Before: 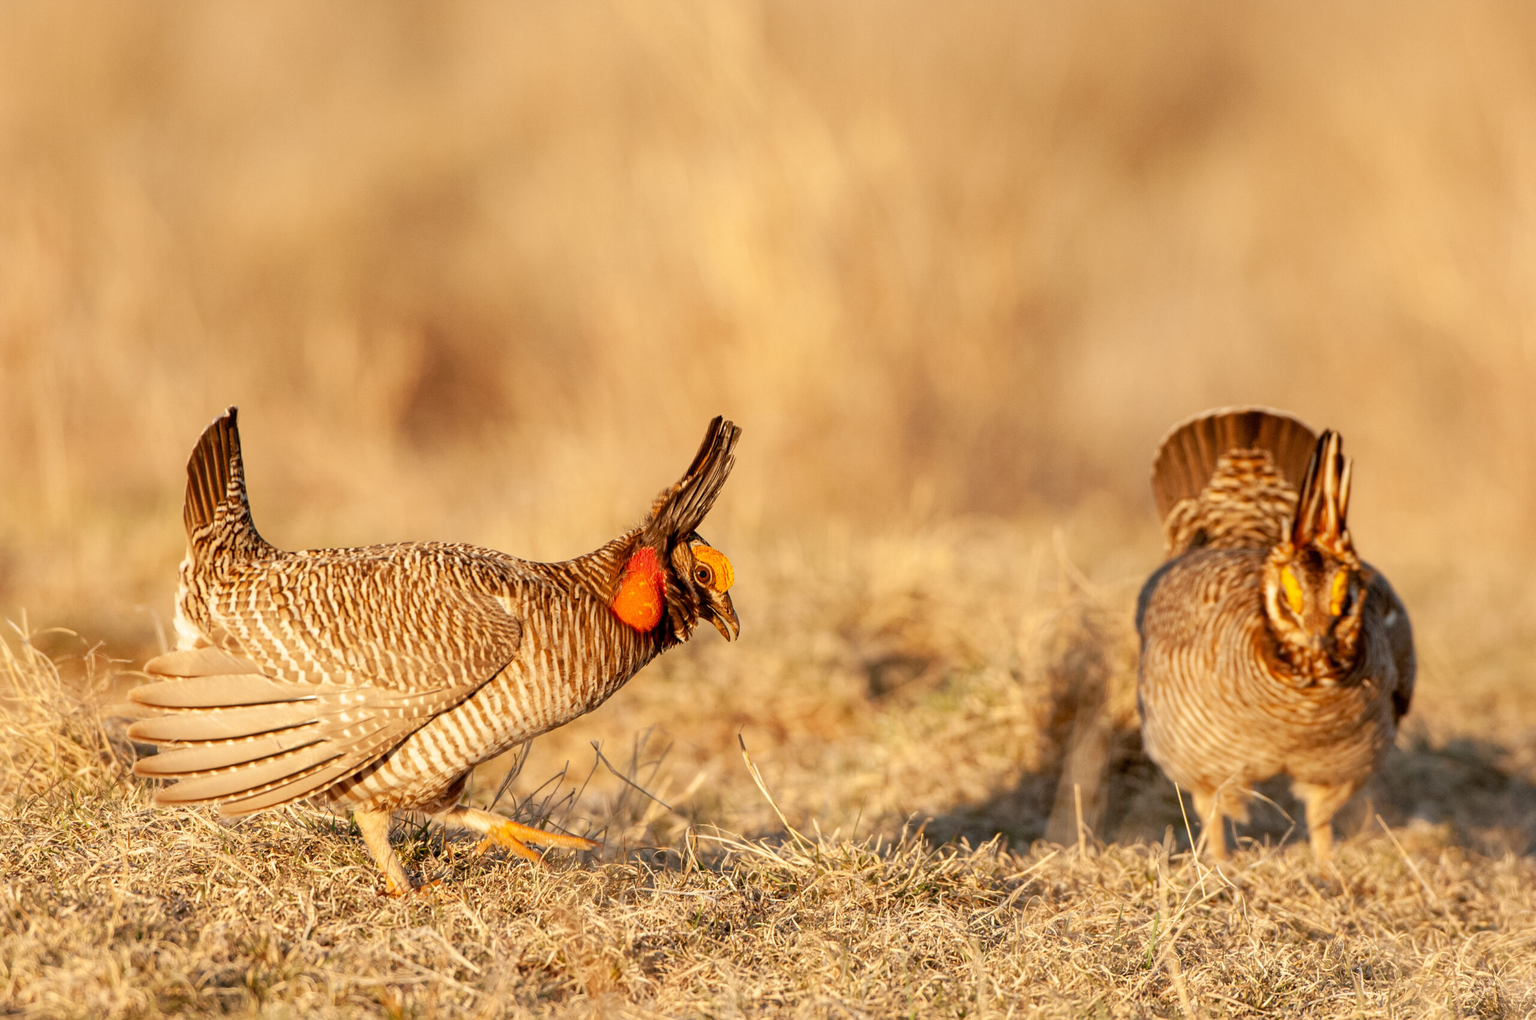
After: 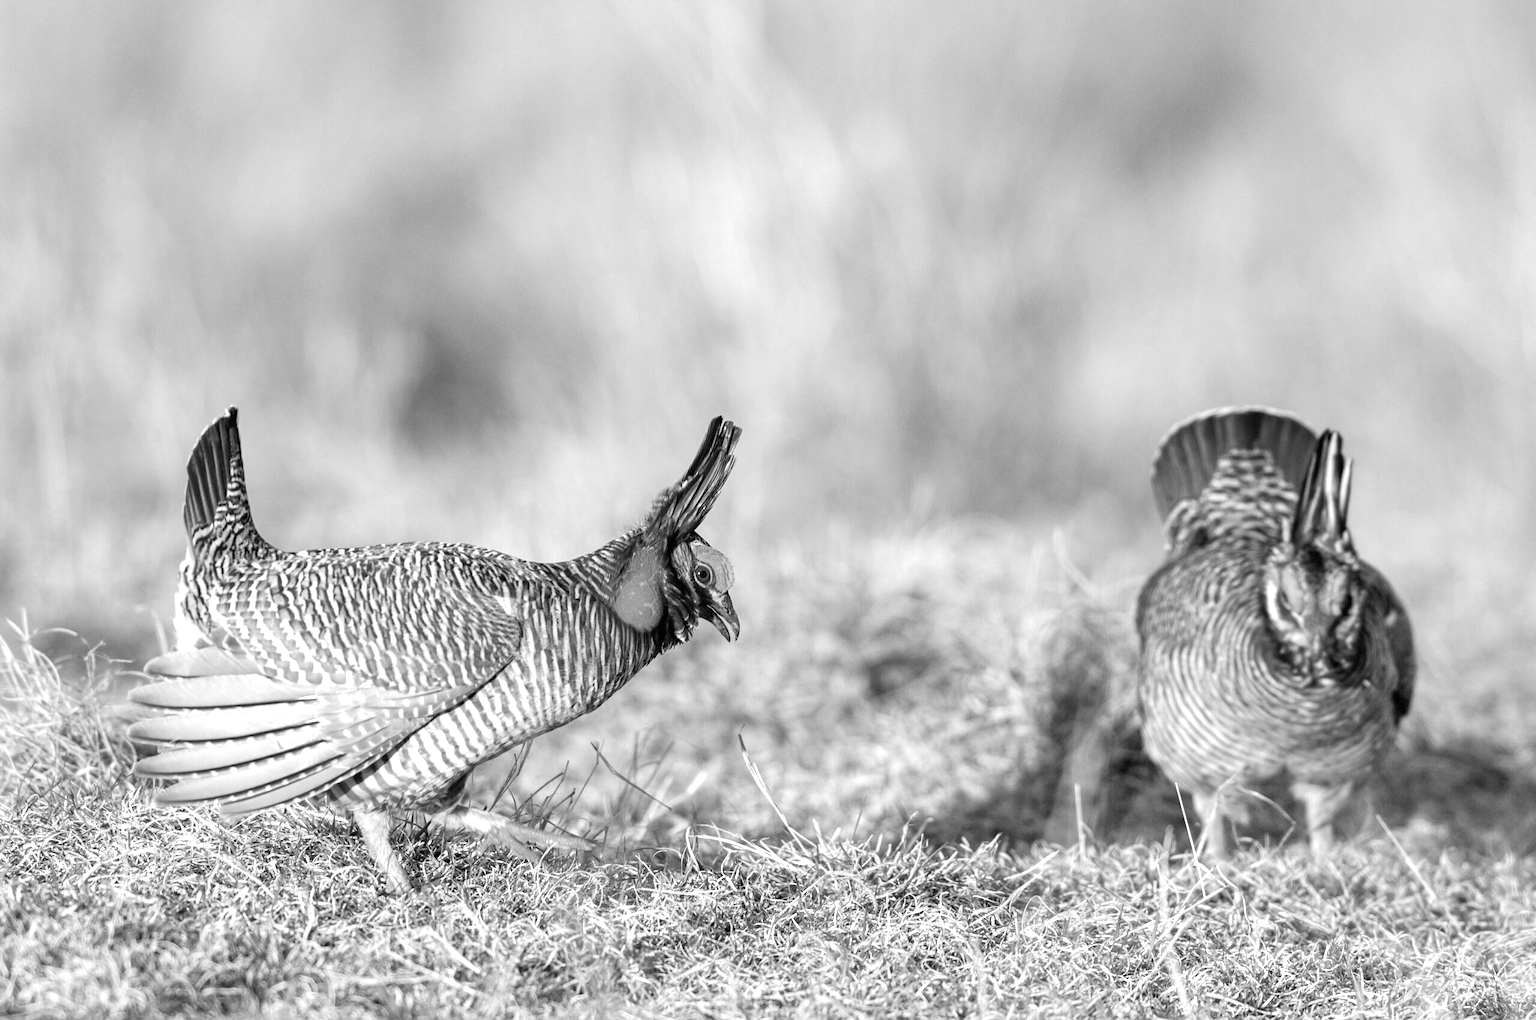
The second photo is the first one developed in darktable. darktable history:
color calibration: output gray [0.21, 0.42, 0.37, 0], illuminant as shot in camera, x 0.483, y 0.431, temperature 2406.28 K
exposure: exposure 0.298 EV, compensate highlight preservation false
